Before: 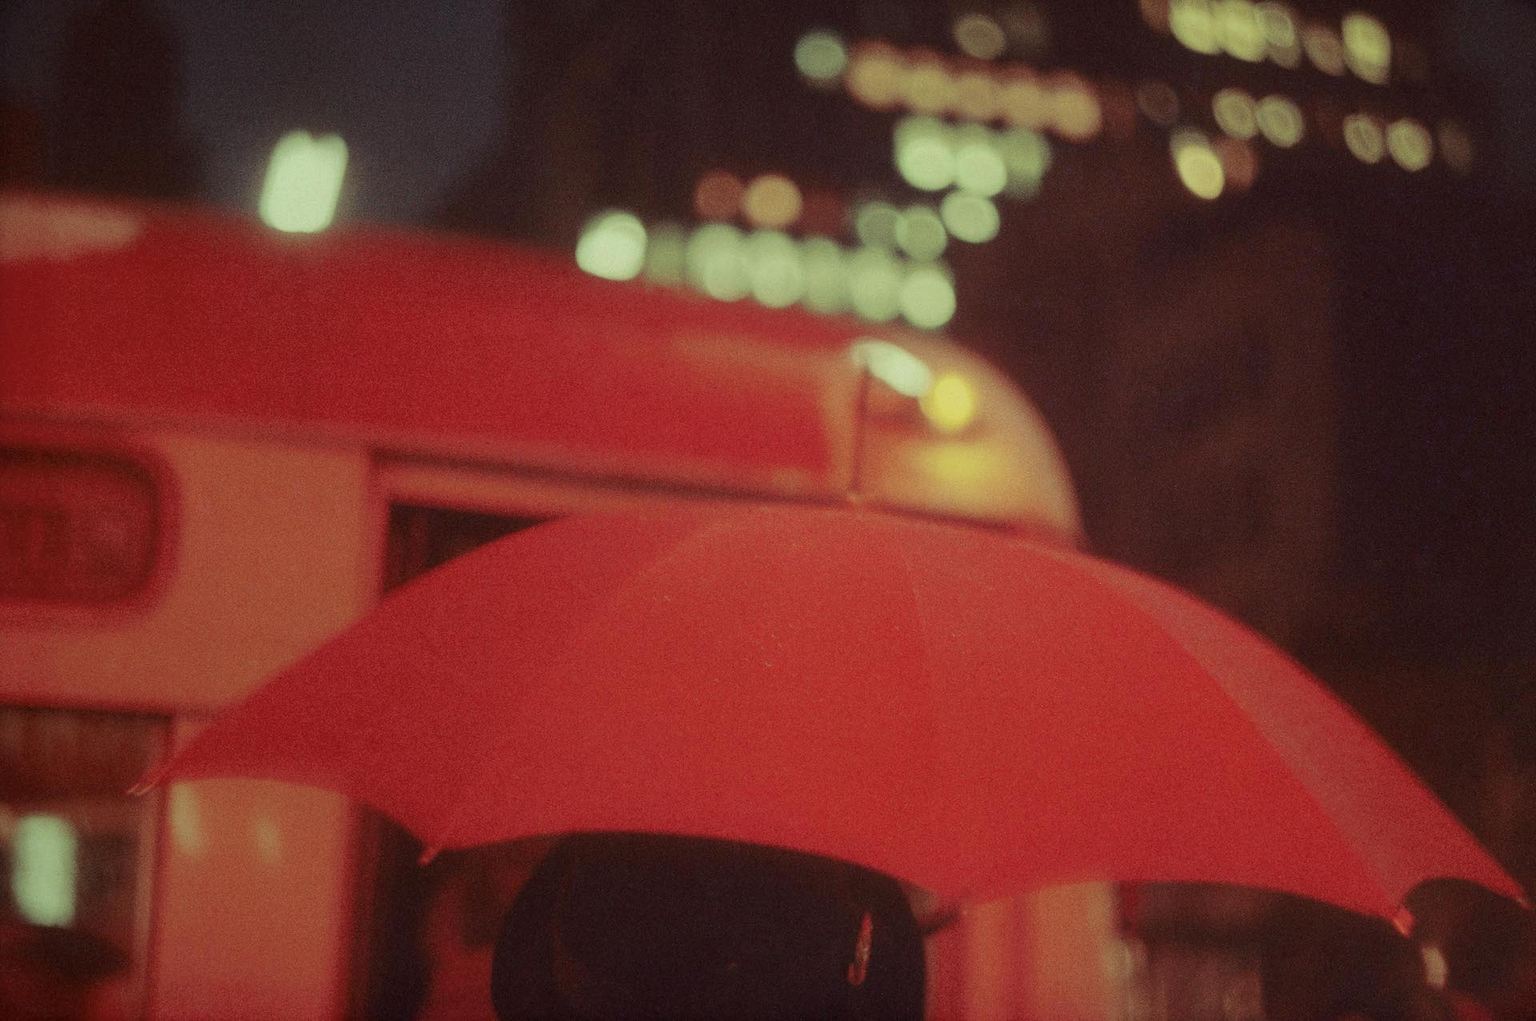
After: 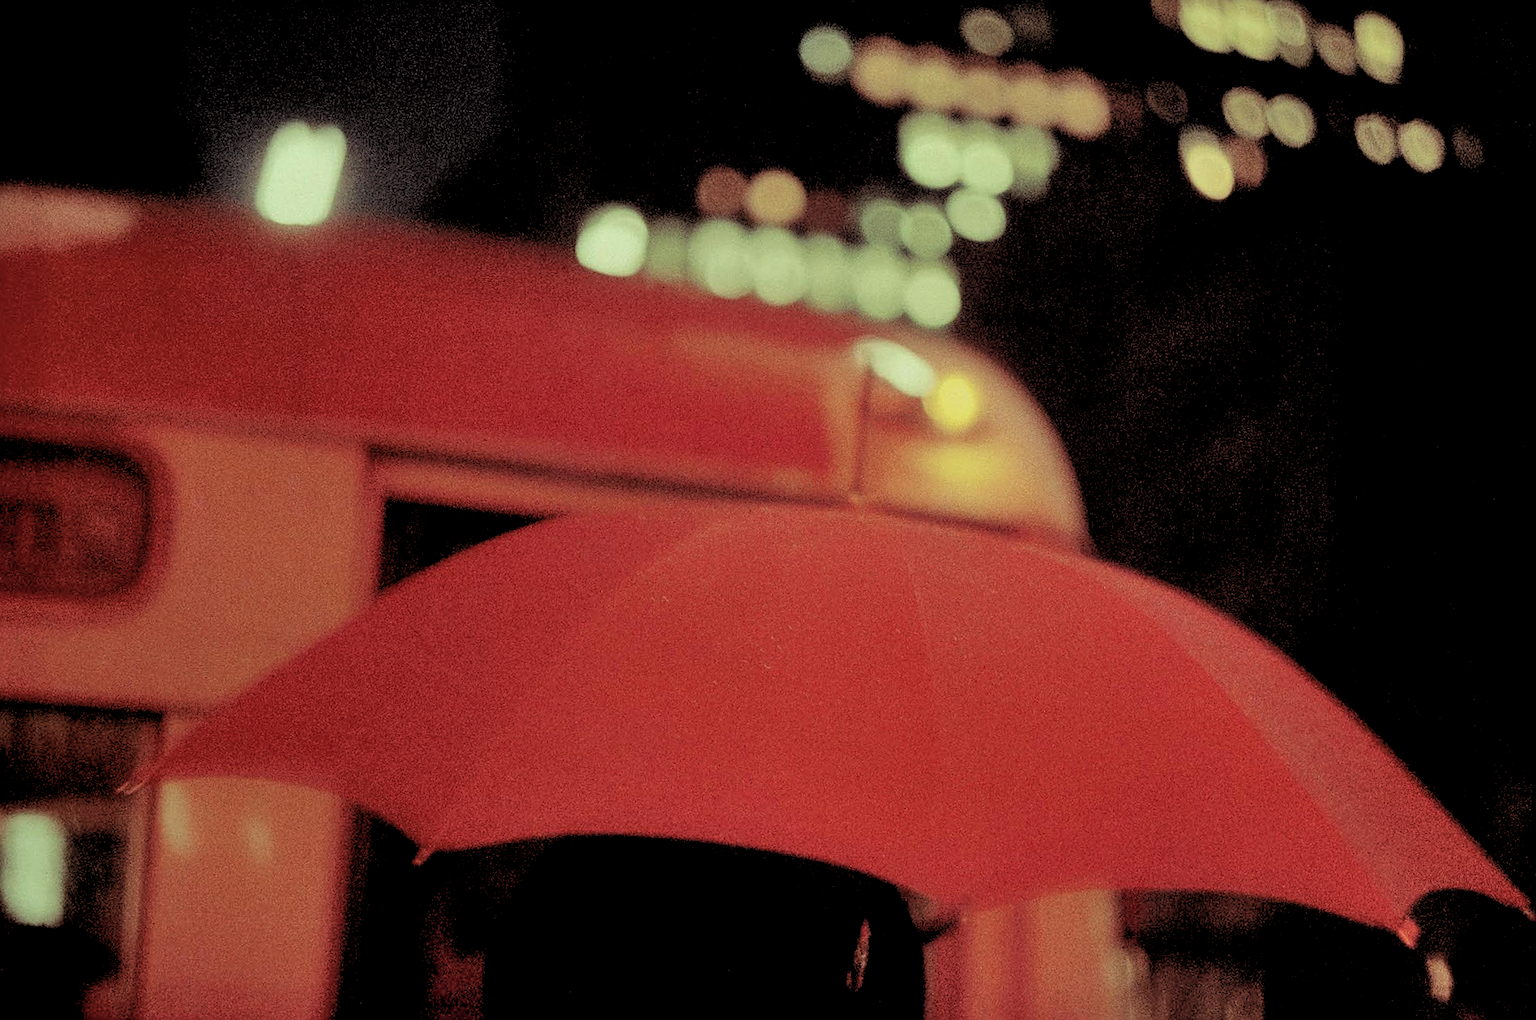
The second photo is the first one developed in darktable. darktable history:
sharpen: on, module defaults
shadows and highlights: radius 125.46, shadows 30.51, highlights -30.51, low approximation 0.01, soften with gaussian
crop and rotate: angle -0.5°
rgb levels: levels [[0.029, 0.461, 0.922], [0, 0.5, 1], [0, 0.5, 1]]
